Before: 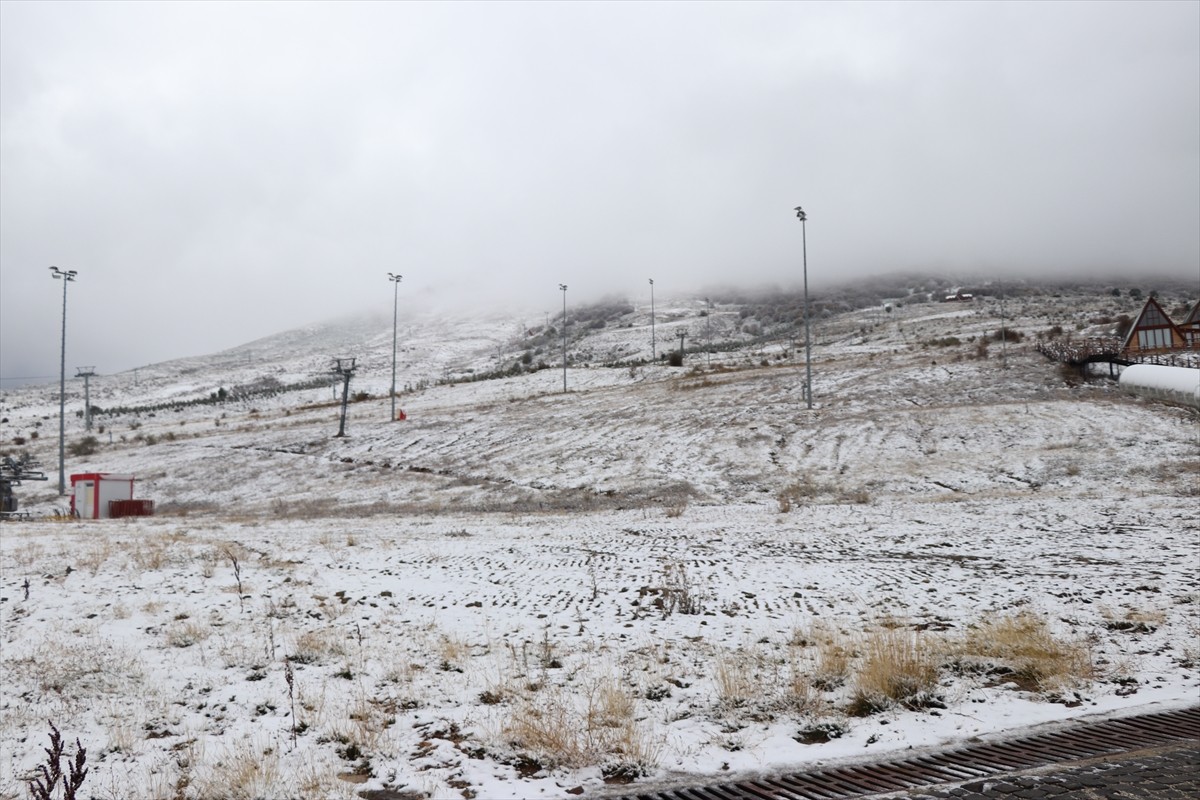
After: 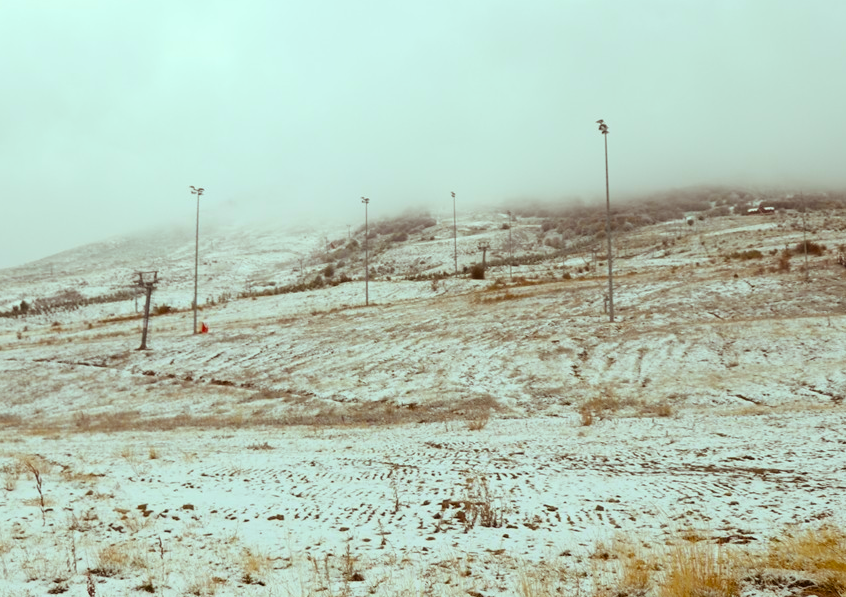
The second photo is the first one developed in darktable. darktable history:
crop and rotate: left 16.562%, top 10.906%, right 12.9%, bottom 14.458%
color balance rgb: power › luminance 9.921%, power › chroma 2.81%, power › hue 58.14°, highlights gain › luminance 19.824%, highlights gain › chroma 2.695%, highlights gain › hue 175.12°, perceptual saturation grading › global saturation 30.576%, contrast -9.486%
